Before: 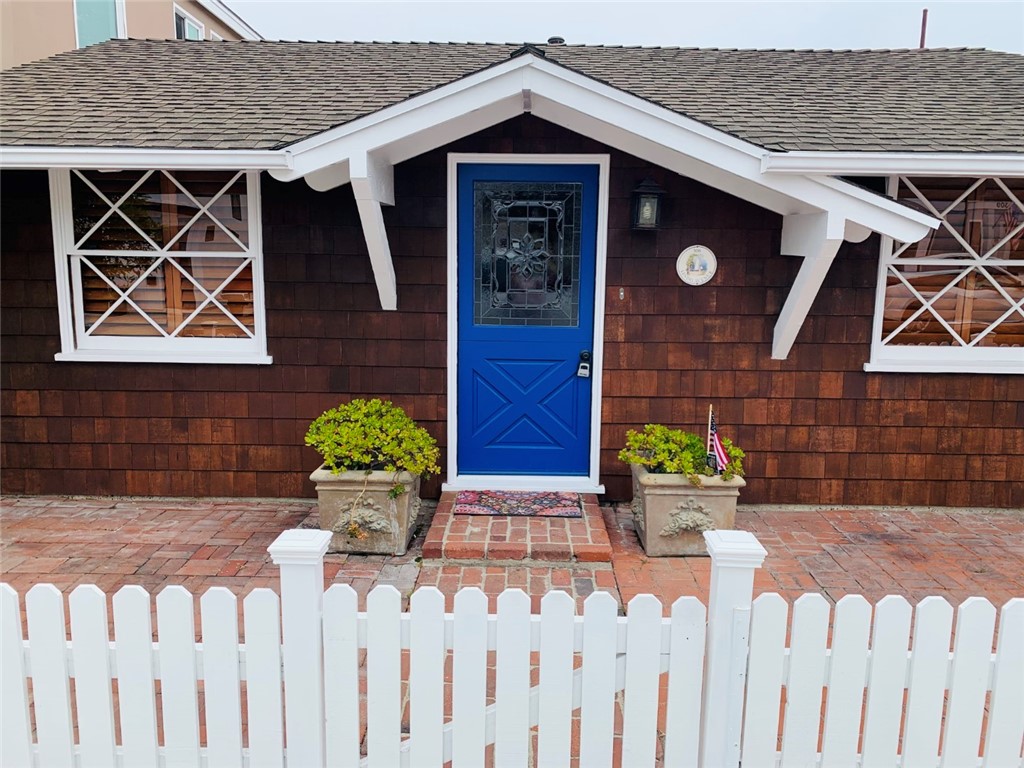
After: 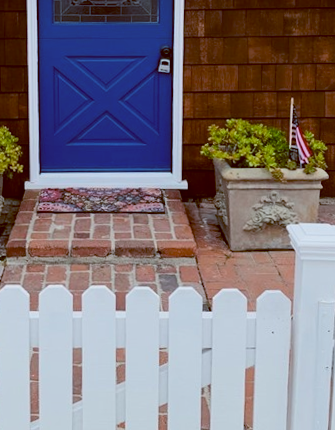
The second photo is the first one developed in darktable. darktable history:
rotate and perspective: rotation -1°, crop left 0.011, crop right 0.989, crop top 0.025, crop bottom 0.975
tone equalizer: -8 EV -0.417 EV, -7 EV -0.389 EV, -6 EV -0.333 EV, -5 EV -0.222 EV, -3 EV 0.222 EV, -2 EV 0.333 EV, -1 EV 0.389 EV, +0 EV 0.417 EV, edges refinement/feathering 500, mask exposure compensation -1.57 EV, preserve details no
crop: left 40.878%, top 39.176%, right 25.993%, bottom 3.081%
contrast brightness saturation: saturation -0.1
exposure: exposure -0.582 EV, compensate highlight preservation false
white balance: red 0.986, blue 1.01
color balance: lift [1, 1.015, 1.004, 0.985], gamma [1, 0.958, 0.971, 1.042], gain [1, 0.956, 0.977, 1.044]
